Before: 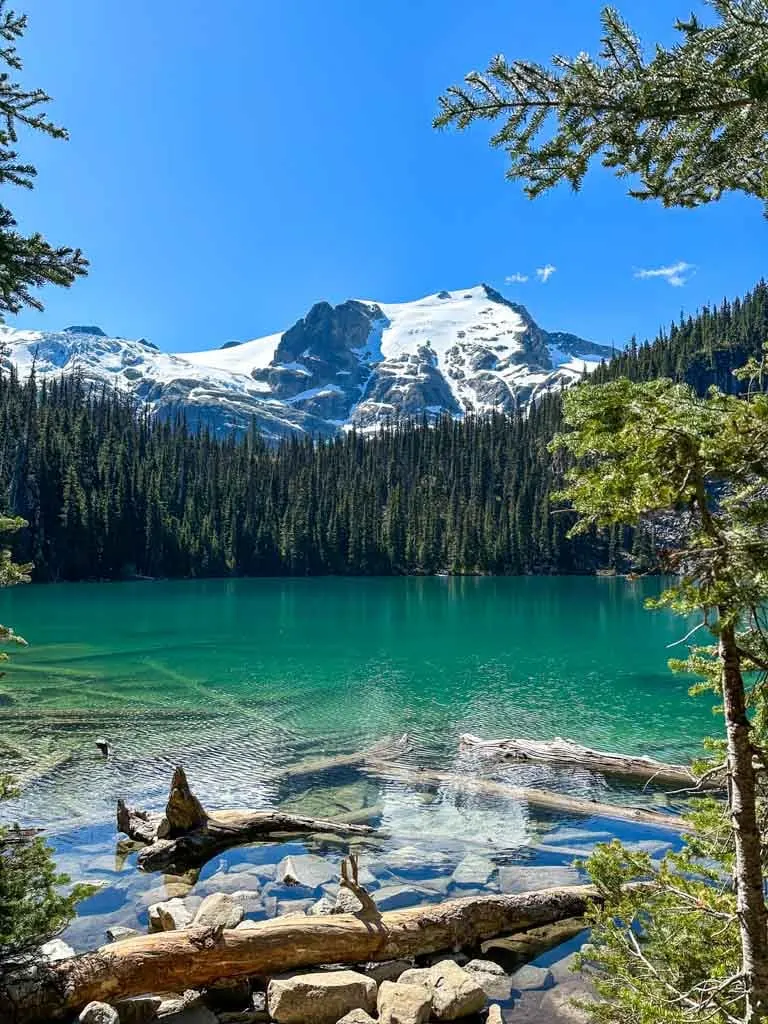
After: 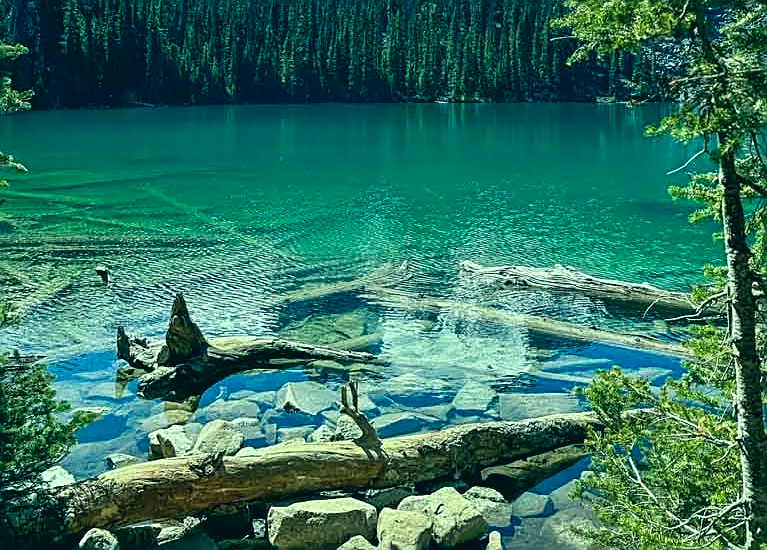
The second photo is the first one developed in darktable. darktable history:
color correction: highlights a* -20.08, highlights b* 9.8, shadows a* -20.4, shadows b* -10.76
contrast brightness saturation: saturation -0.05
crop and rotate: top 46.237%
sharpen: on, module defaults
